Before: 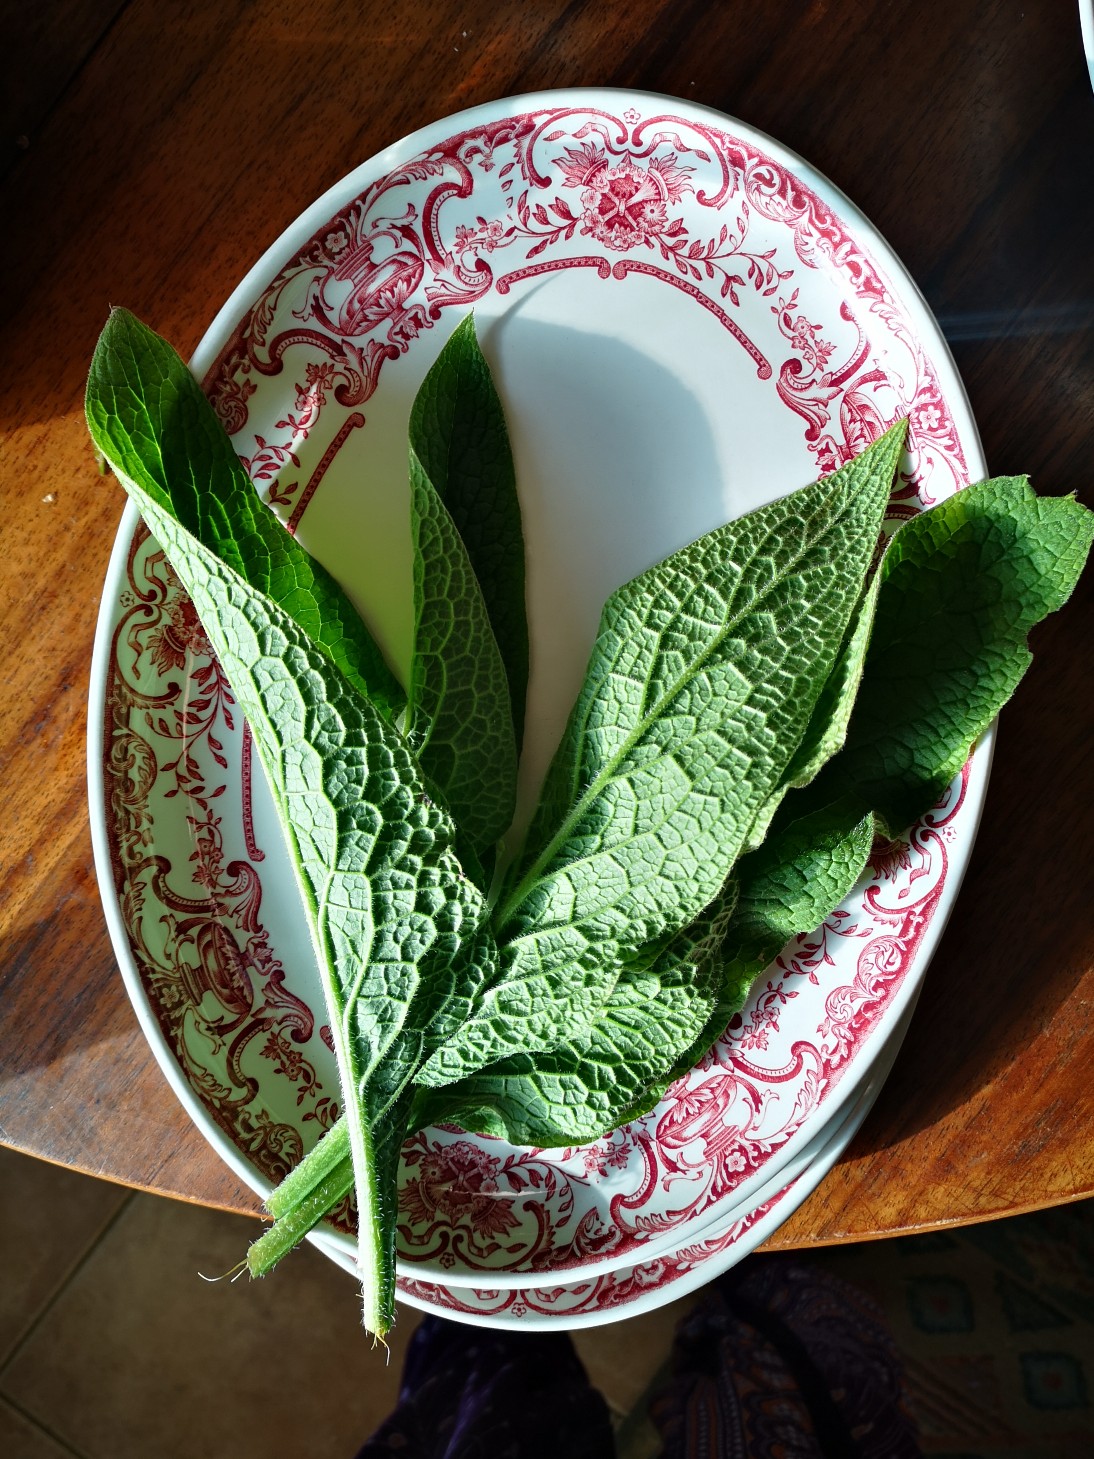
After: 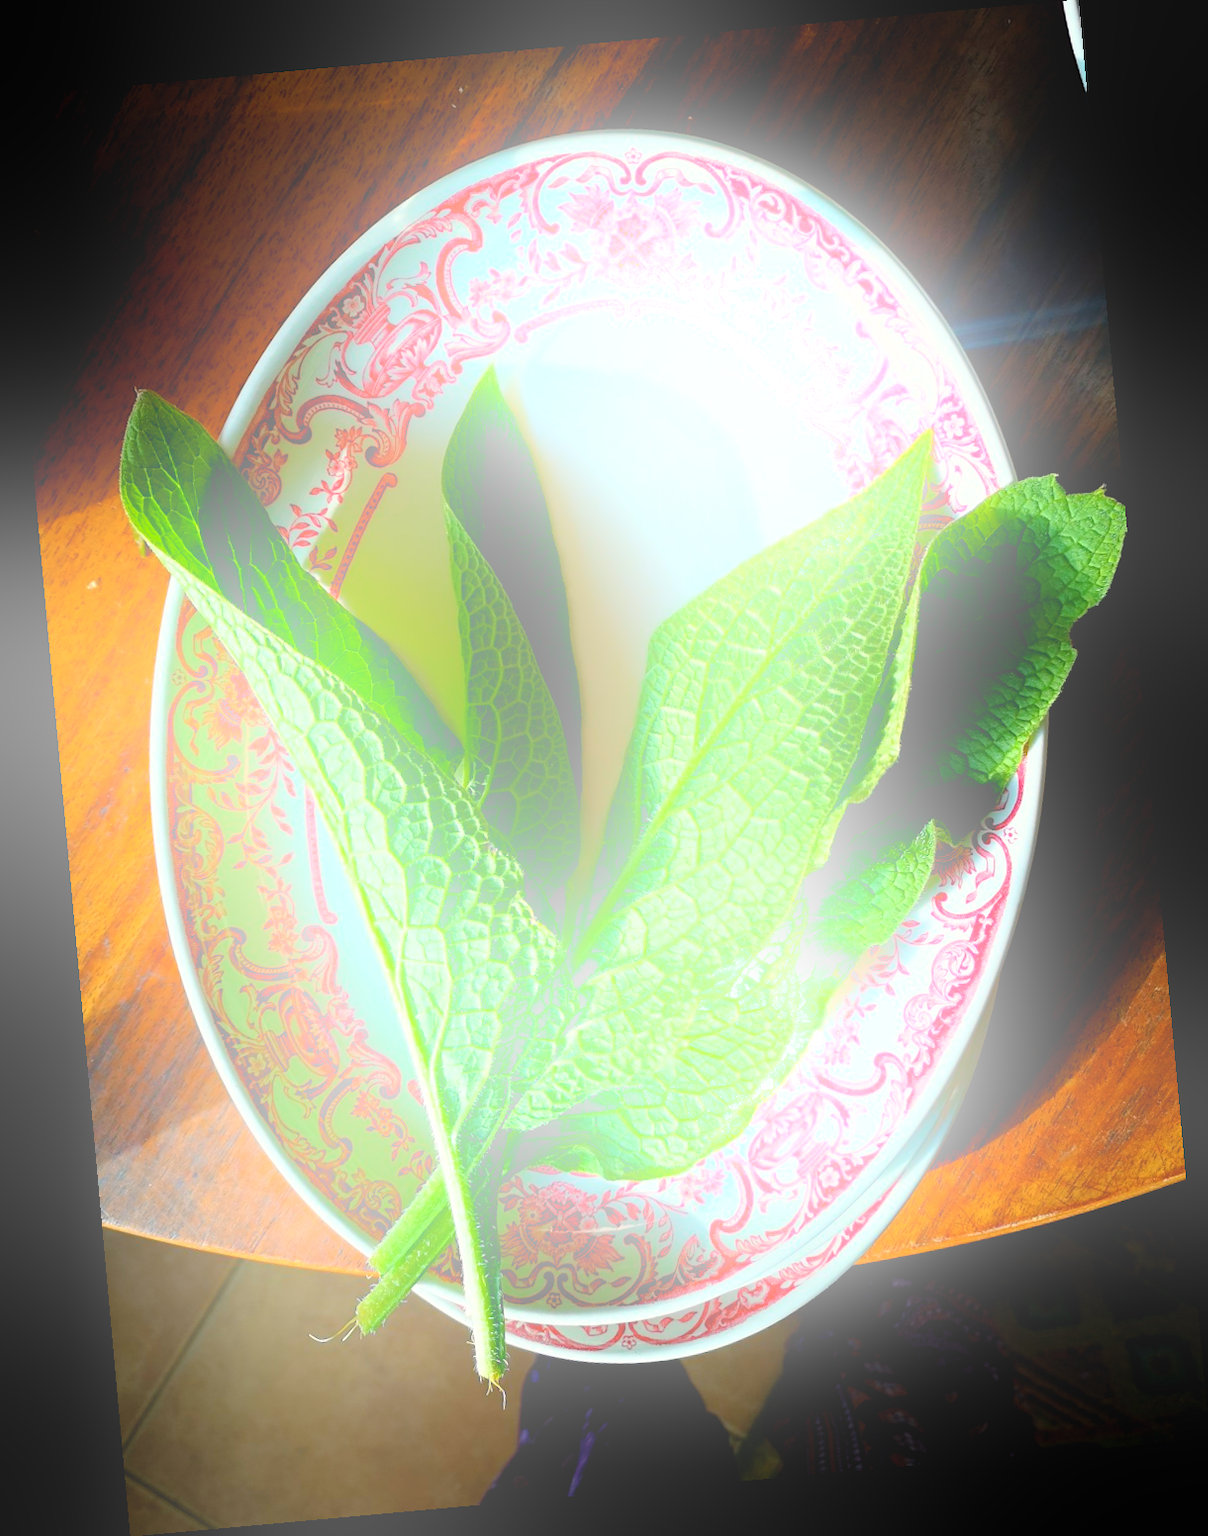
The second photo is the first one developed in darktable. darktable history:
bloom: size 25%, threshold 5%, strength 90%
color balance rgb: shadows lift › chroma 2%, shadows lift › hue 217.2°, power › hue 60°, highlights gain › chroma 1%, highlights gain › hue 69.6°, global offset › luminance -0.5%, perceptual saturation grading › global saturation 15%, global vibrance 15%
rotate and perspective: rotation -5.2°, automatic cropping off
